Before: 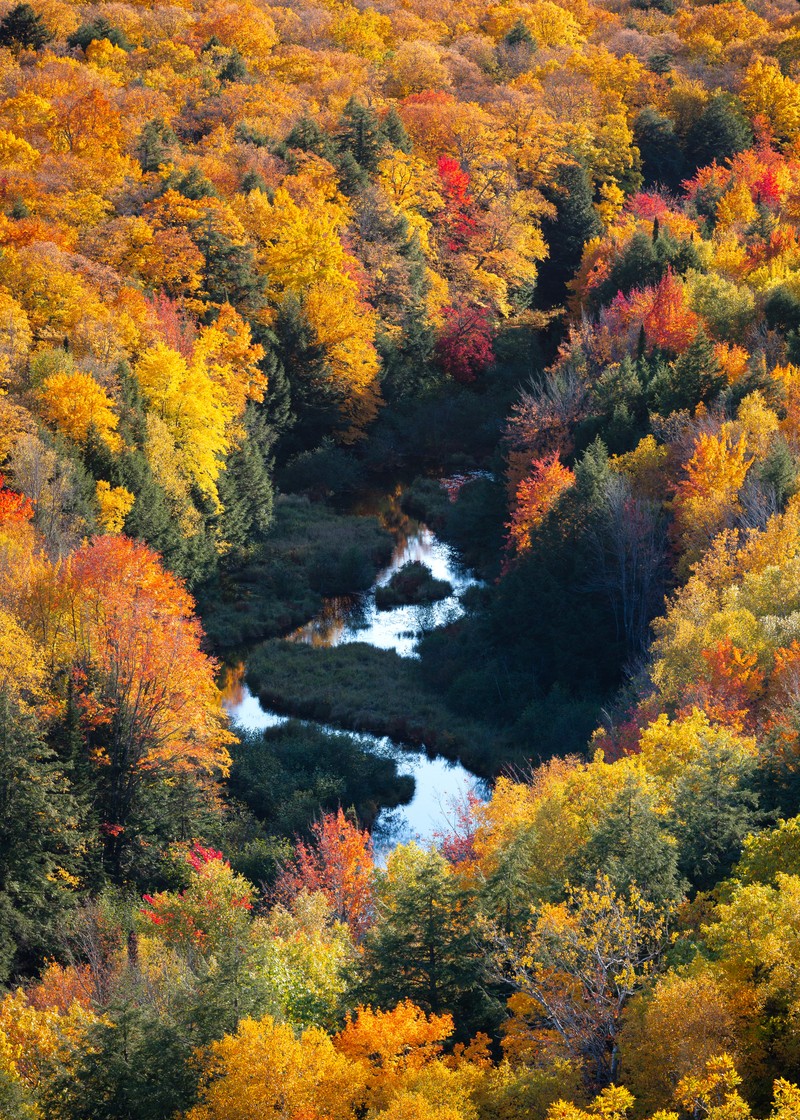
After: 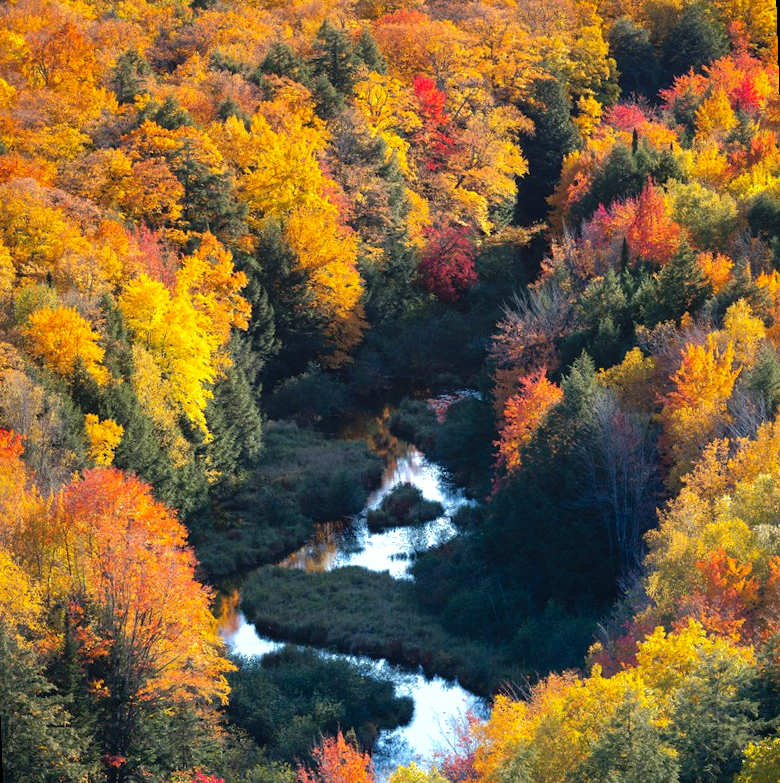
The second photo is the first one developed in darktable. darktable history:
crop: top 3.857%, bottom 21.132%
shadows and highlights: on, module defaults
rotate and perspective: rotation -2.12°, lens shift (vertical) 0.009, lens shift (horizontal) -0.008, automatic cropping original format, crop left 0.036, crop right 0.964, crop top 0.05, crop bottom 0.959
tone equalizer: -8 EV -0.417 EV, -7 EV -0.389 EV, -6 EV -0.333 EV, -5 EV -0.222 EV, -3 EV 0.222 EV, -2 EV 0.333 EV, -1 EV 0.389 EV, +0 EV 0.417 EV, edges refinement/feathering 500, mask exposure compensation -1.57 EV, preserve details no
